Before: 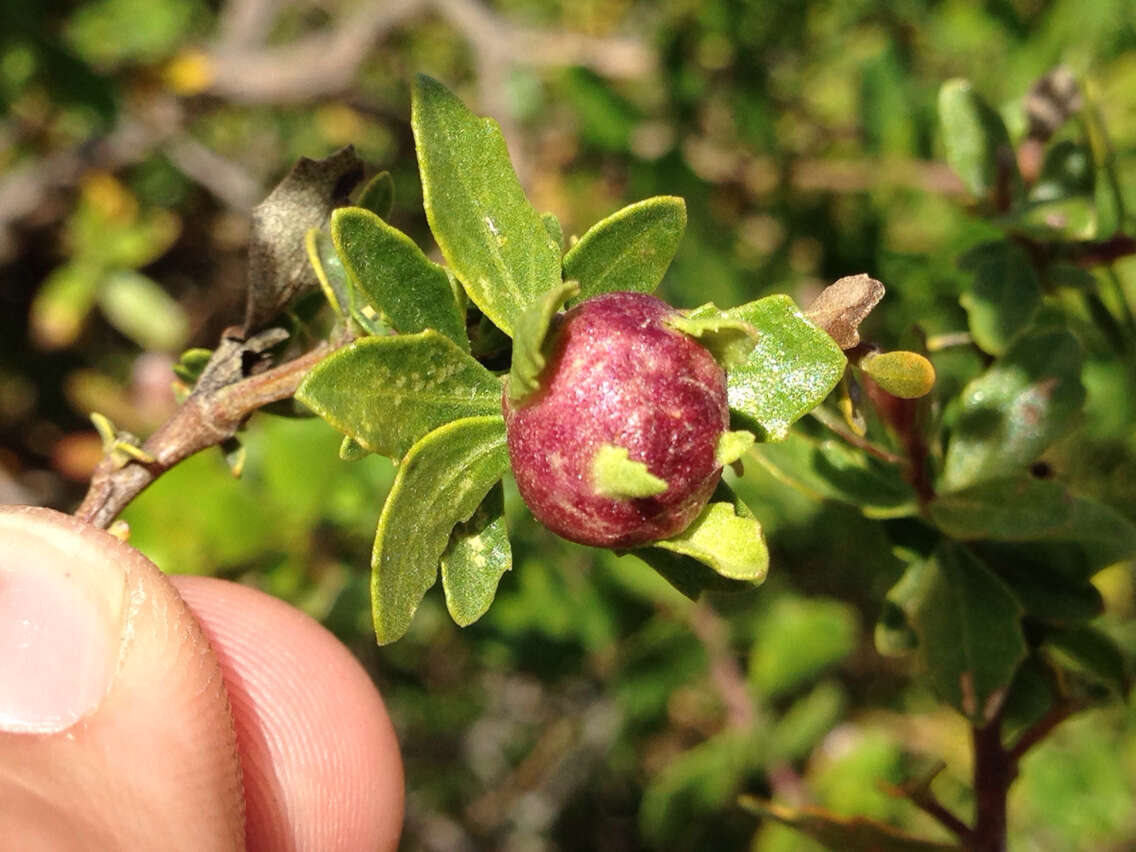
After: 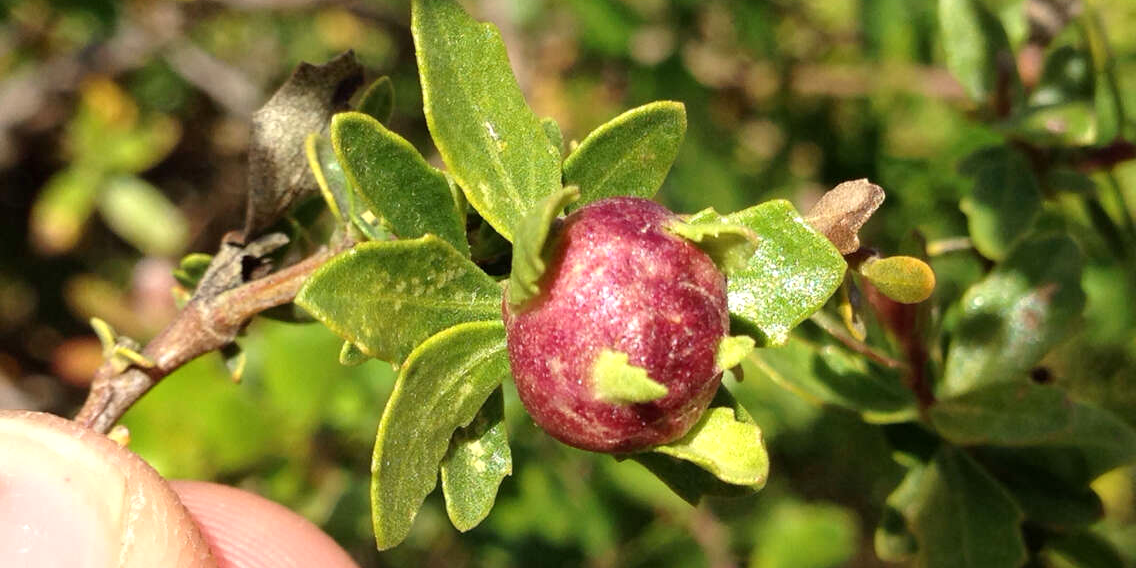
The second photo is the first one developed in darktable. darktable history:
exposure: black level correction 0.001, exposure 0.14 EV, compensate highlight preservation false
crop: top 11.166%, bottom 22.168%
